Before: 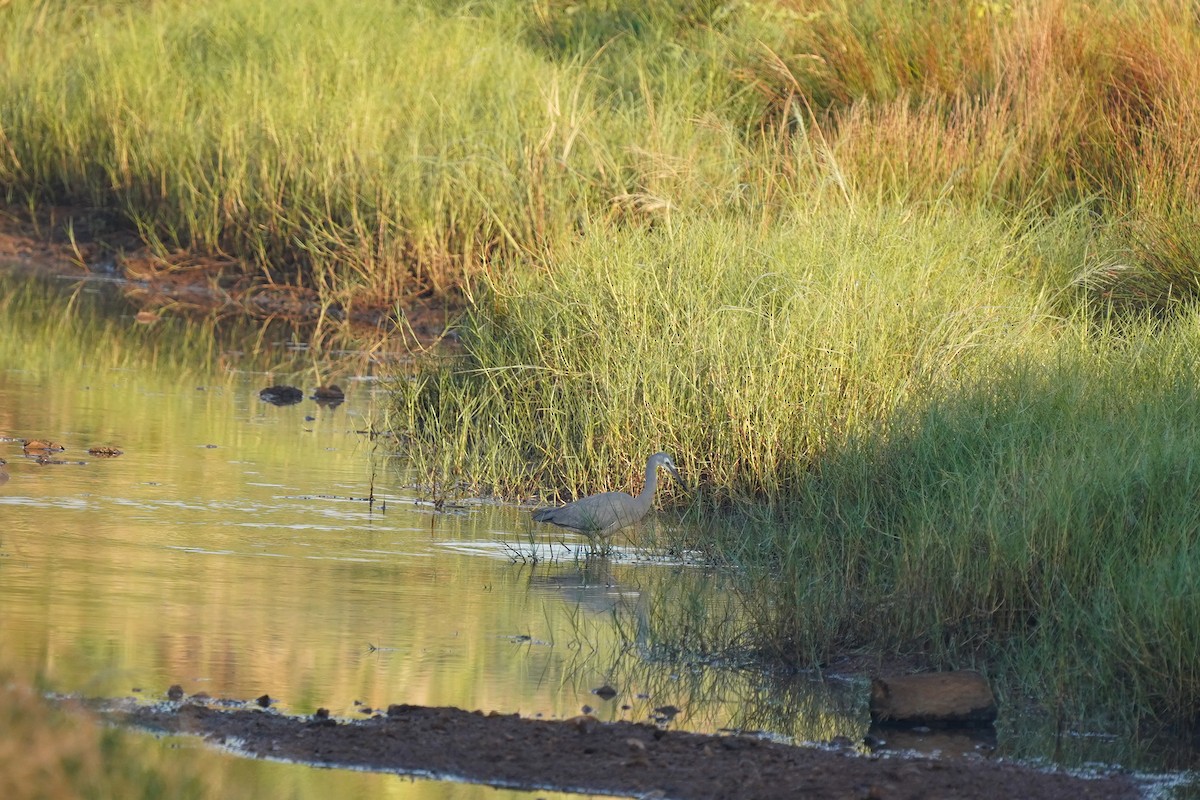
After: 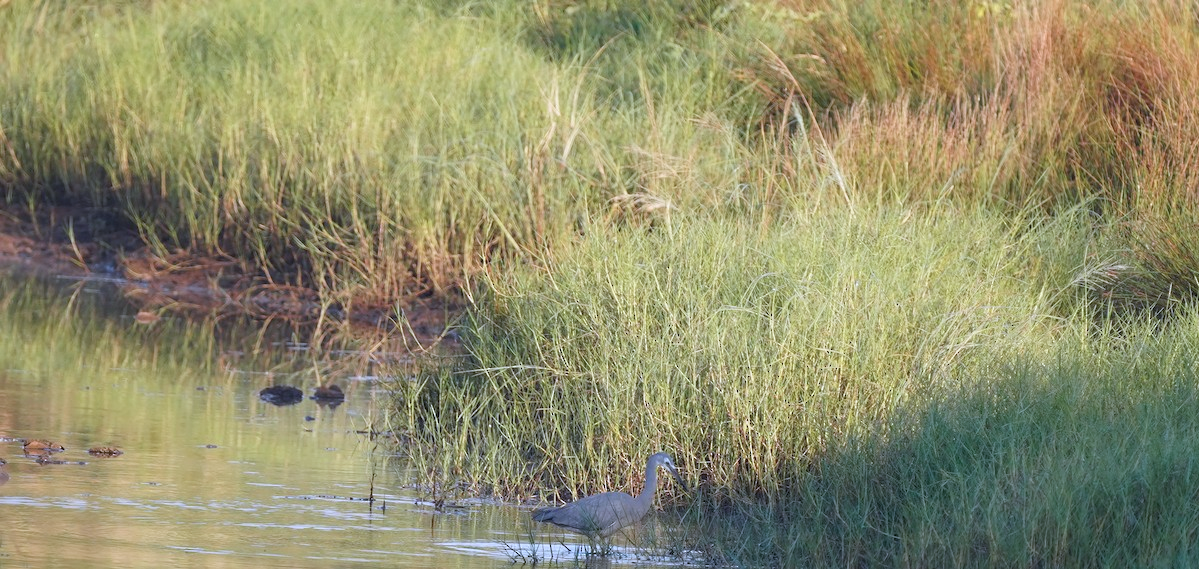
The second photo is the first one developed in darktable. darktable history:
color calibration: illuminant as shot in camera, x 0.379, y 0.397, temperature 4132.86 K, saturation algorithm version 1 (2020)
crop: right 0.001%, bottom 28.813%
